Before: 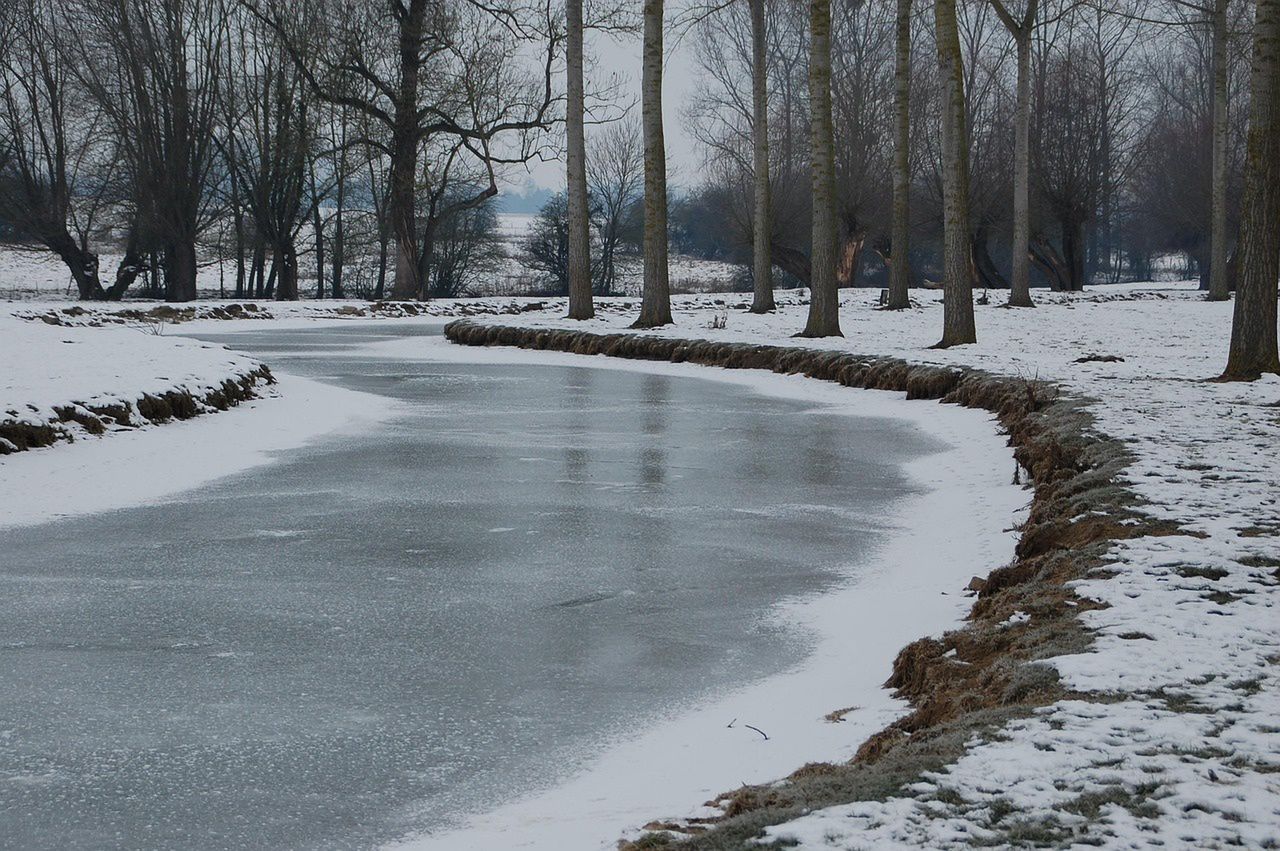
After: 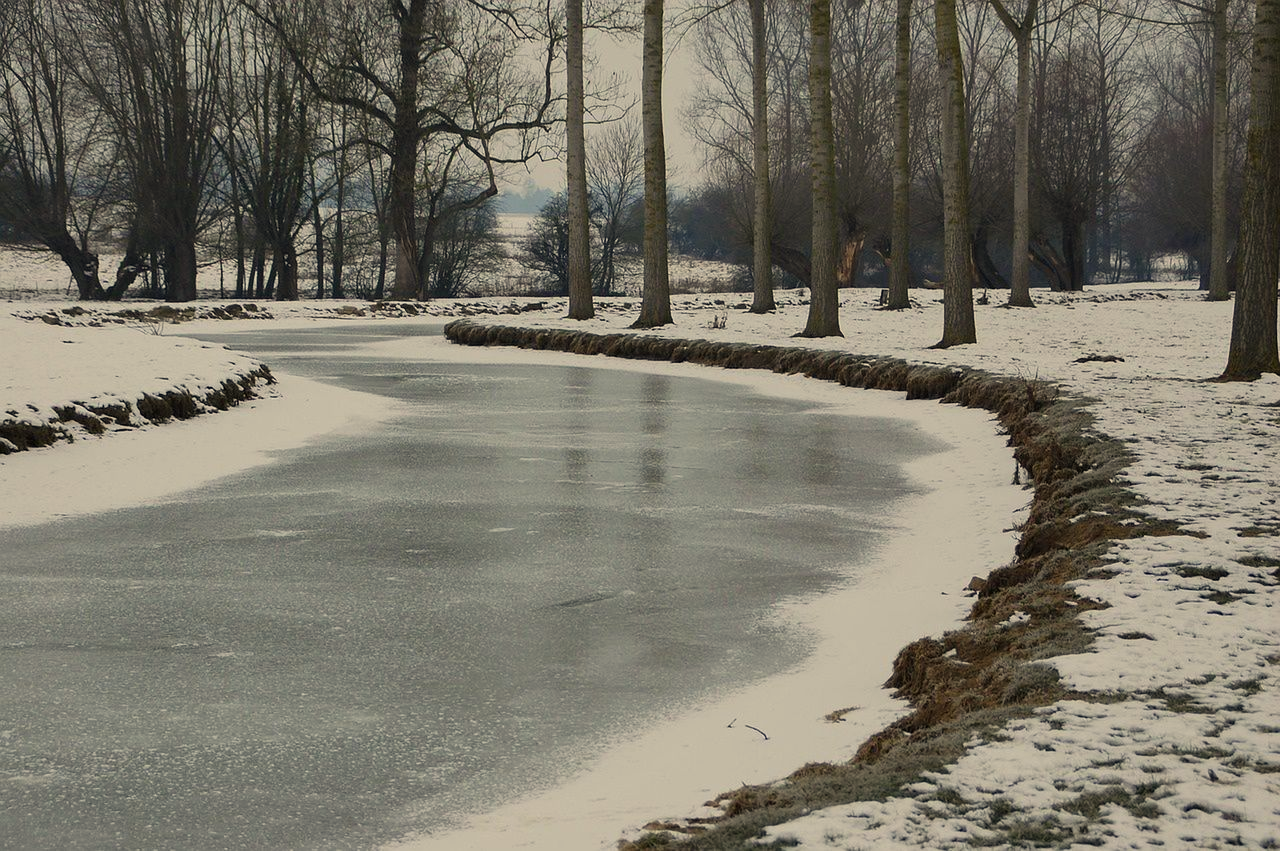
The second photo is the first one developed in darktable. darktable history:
color correction: highlights a* 2.35, highlights b* 22.67
